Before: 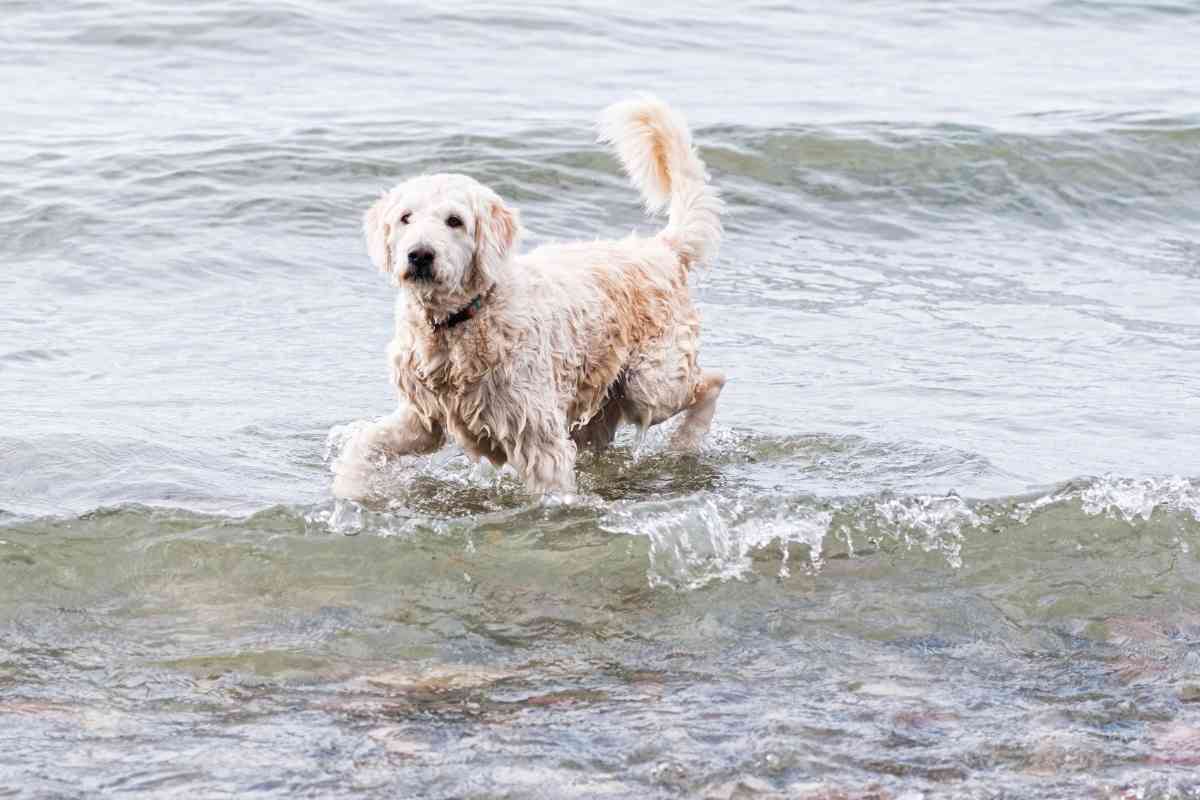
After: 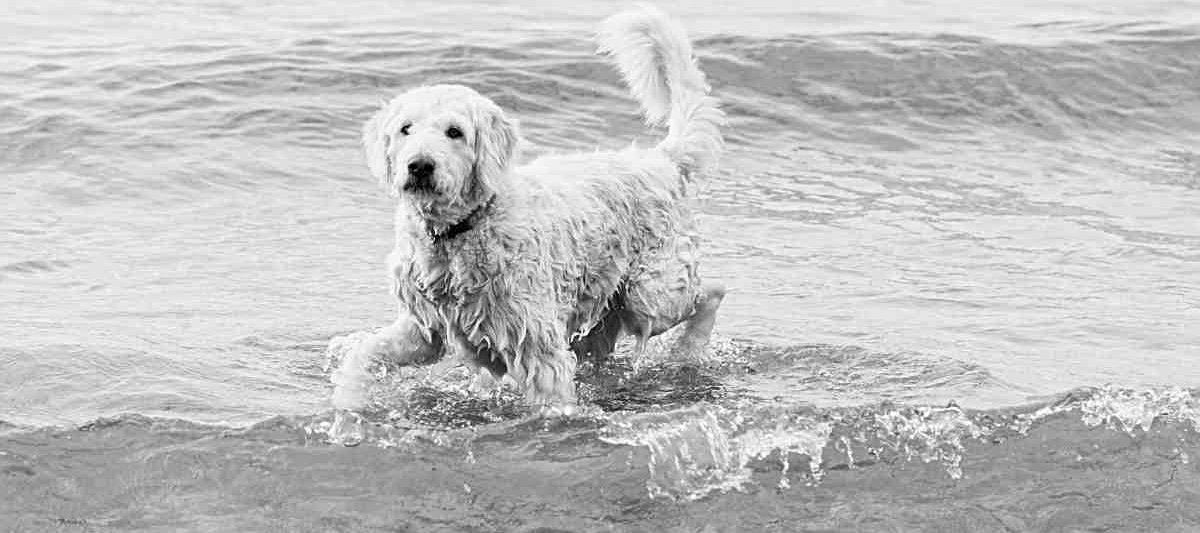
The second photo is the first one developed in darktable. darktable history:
sharpen: on, module defaults
monochrome: a 32, b 64, size 2.3
crop: top 11.166%, bottom 22.168%
